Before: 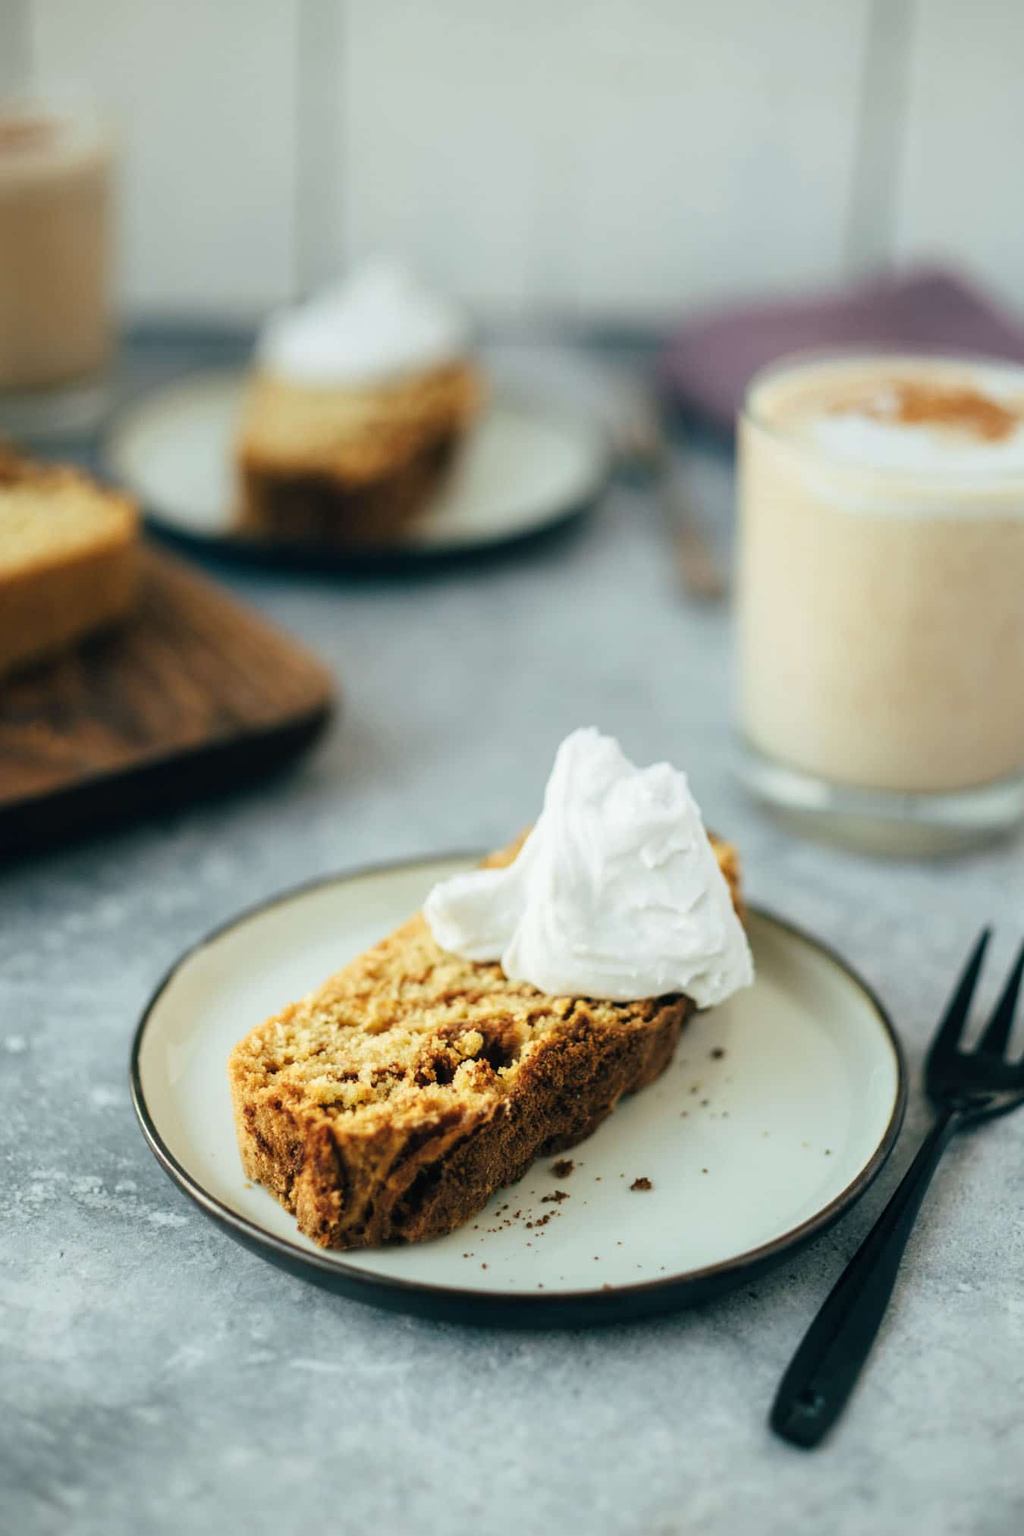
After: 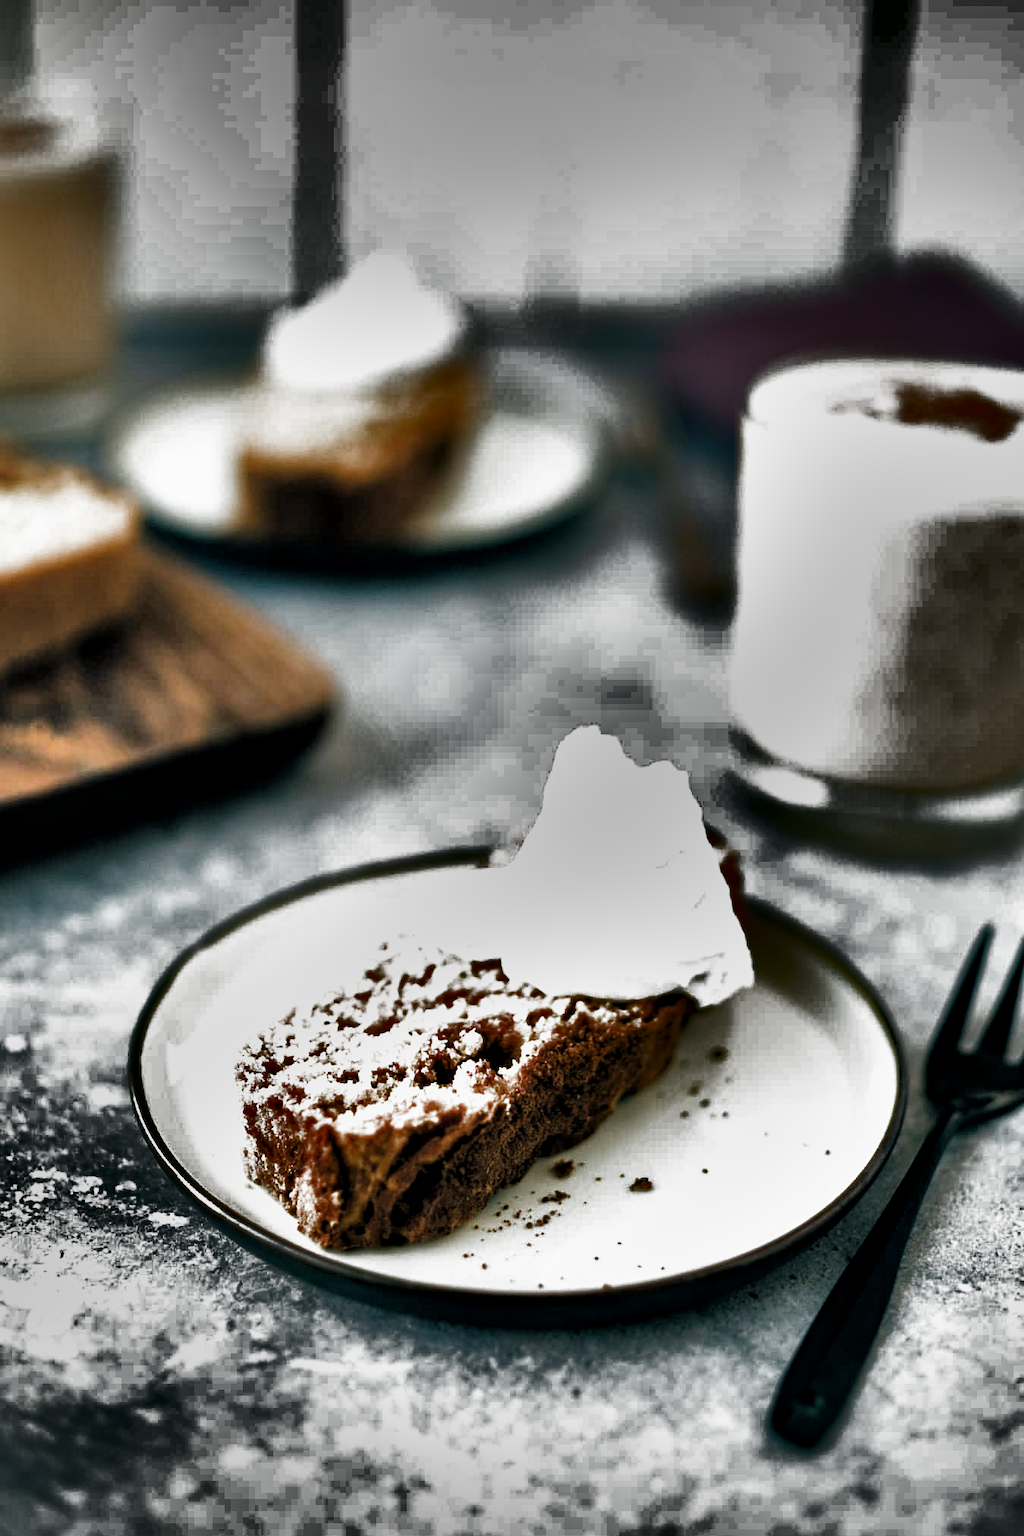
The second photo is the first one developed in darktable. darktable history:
haze removal: compatibility mode true, adaptive false
shadows and highlights: radius 123.15, shadows 99.76, white point adjustment -2.95, highlights -98.71, soften with gaussian
local contrast: highlights 103%, shadows 100%, detail 120%, midtone range 0.2
filmic rgb: black relative exposure -7.99 EV, white relative exposure 2.36 EV, hardness 6.52, preserve chrominance RGB euclidean norm (legacy), color science v4 (2020)
